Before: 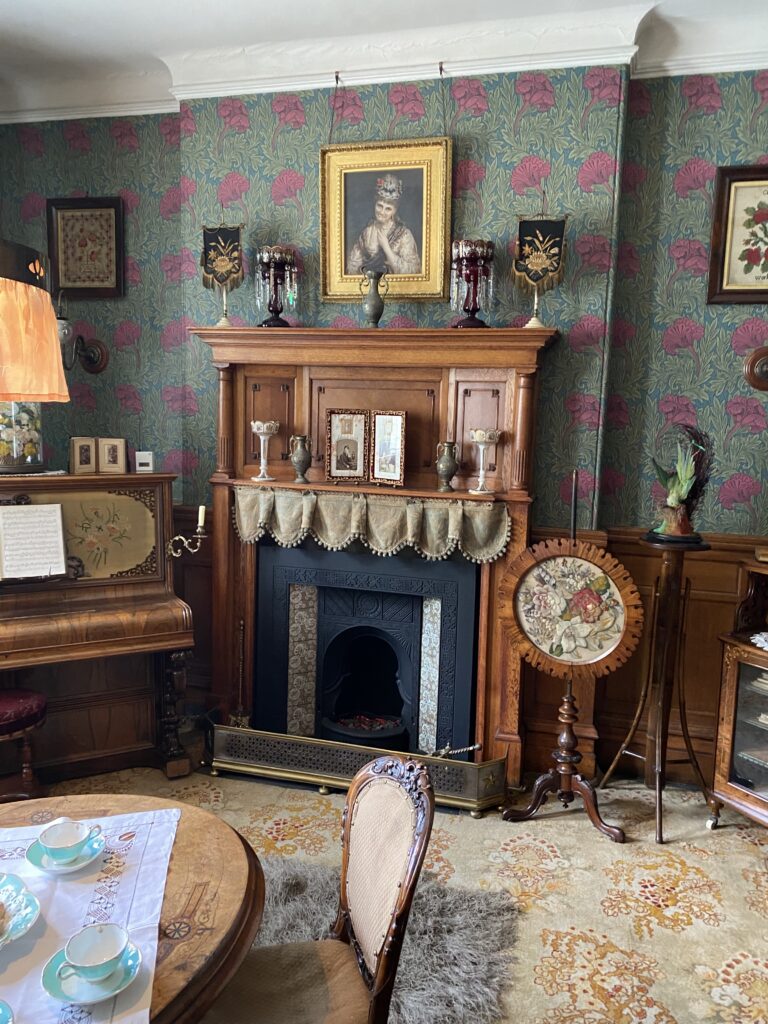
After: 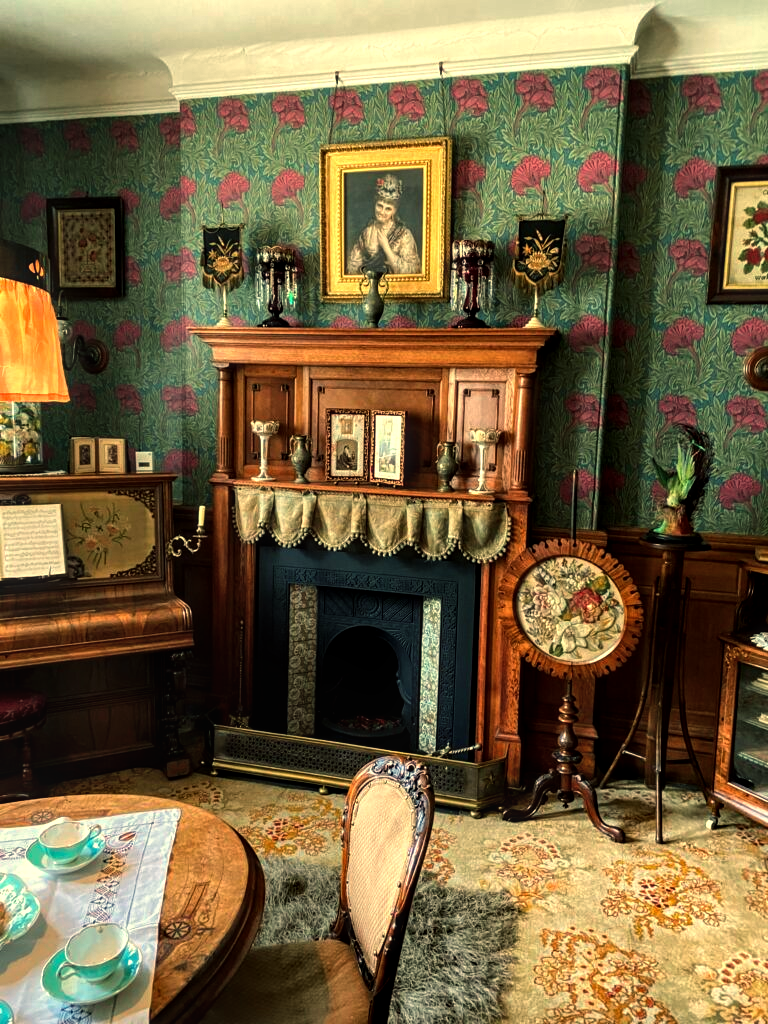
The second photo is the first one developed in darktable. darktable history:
local contrast: on, module defaults
color balance: mode lift, gamma, gain (sRGB), lift [1.014, 0.966, 0.918, 0.87], gamma [0.86, 0.734, 0.918, 0.976], gain [1.063, 1.13, 1.063, 0.86]
